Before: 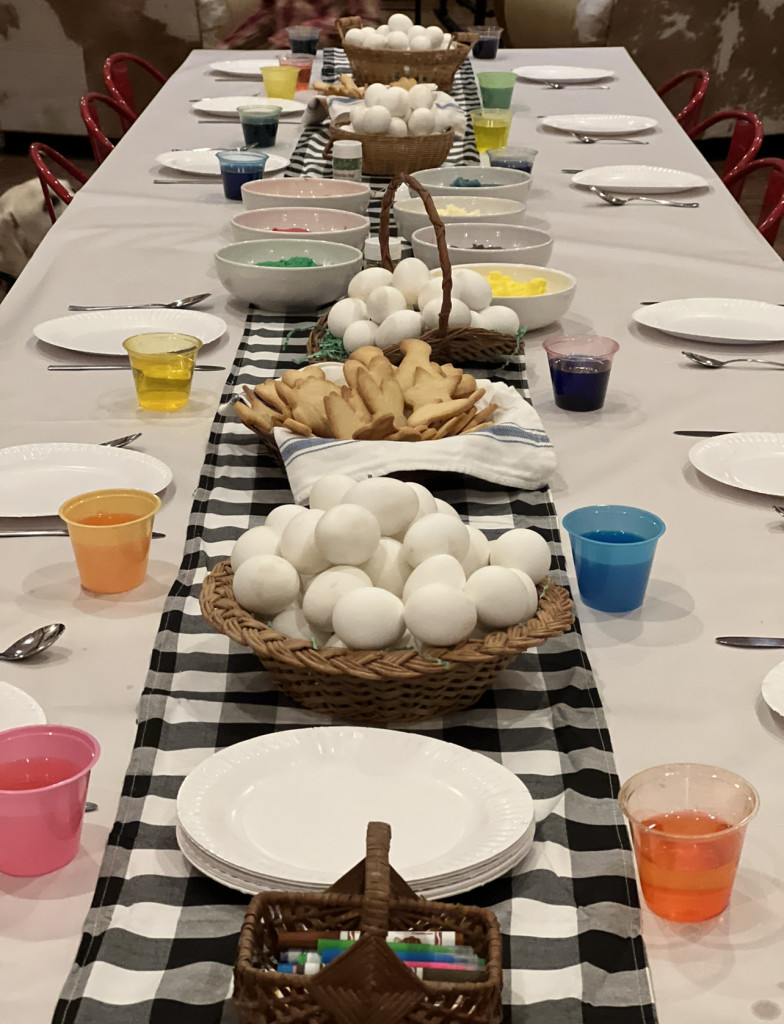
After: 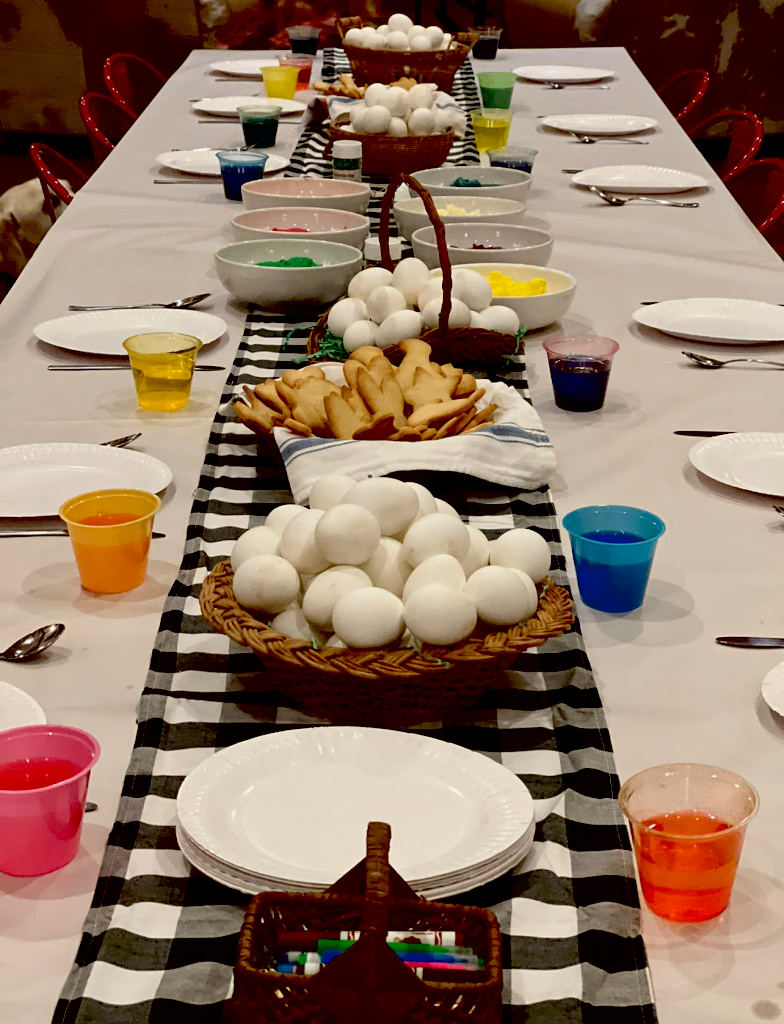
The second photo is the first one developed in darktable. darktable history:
exposure: black level correction 0.056, exposure -0.035 EV, compensate highlight preservation false
local contrast: mode bilateral grid, contrast 100, coarseness 100, detail 92%, midtone range 0.2
